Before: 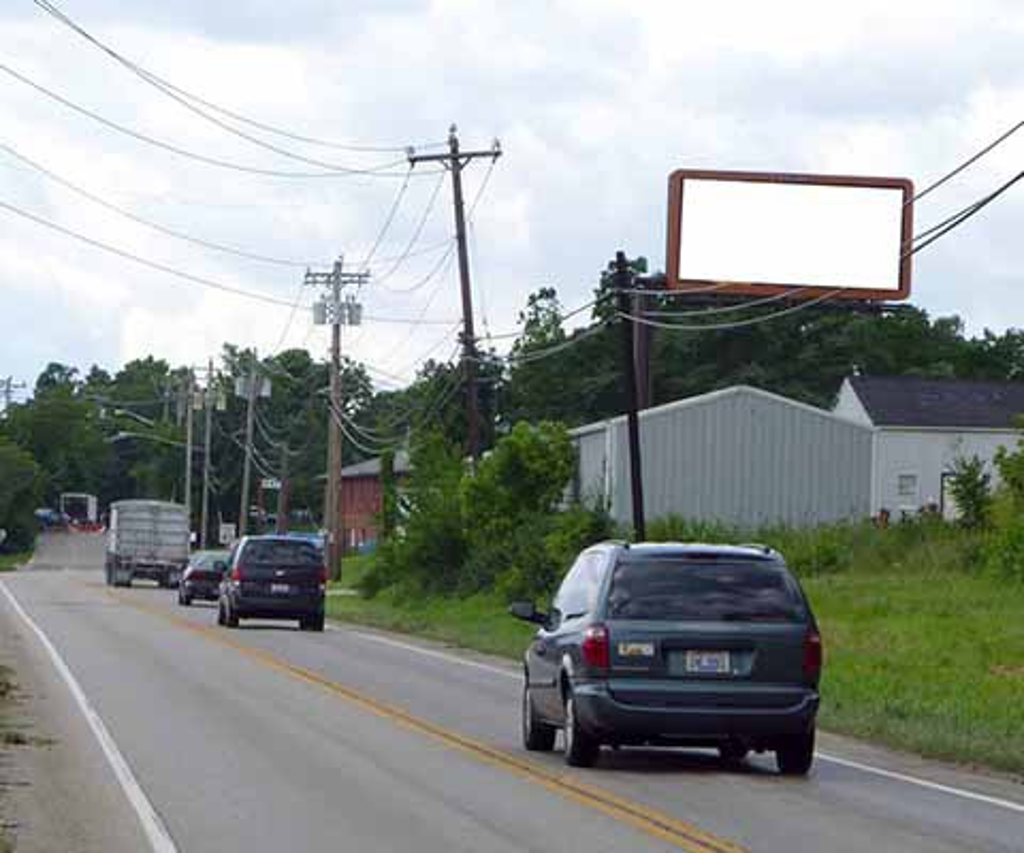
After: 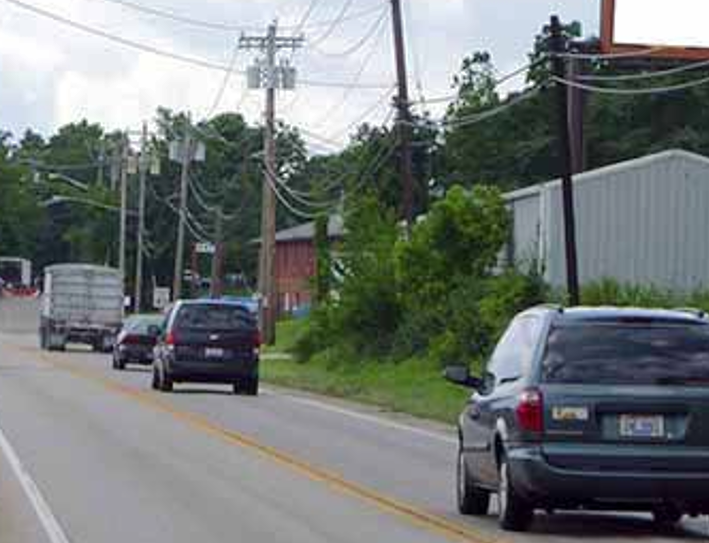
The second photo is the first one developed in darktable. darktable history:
base curve: curves: ch0 [(0, 0) (0.235, 0.266) (0.503, 0.496) (0.786, 0.72) (1, 1)]
crop: left 6.488%, top 27.668%, right 24.183%, bottom 8.656%
